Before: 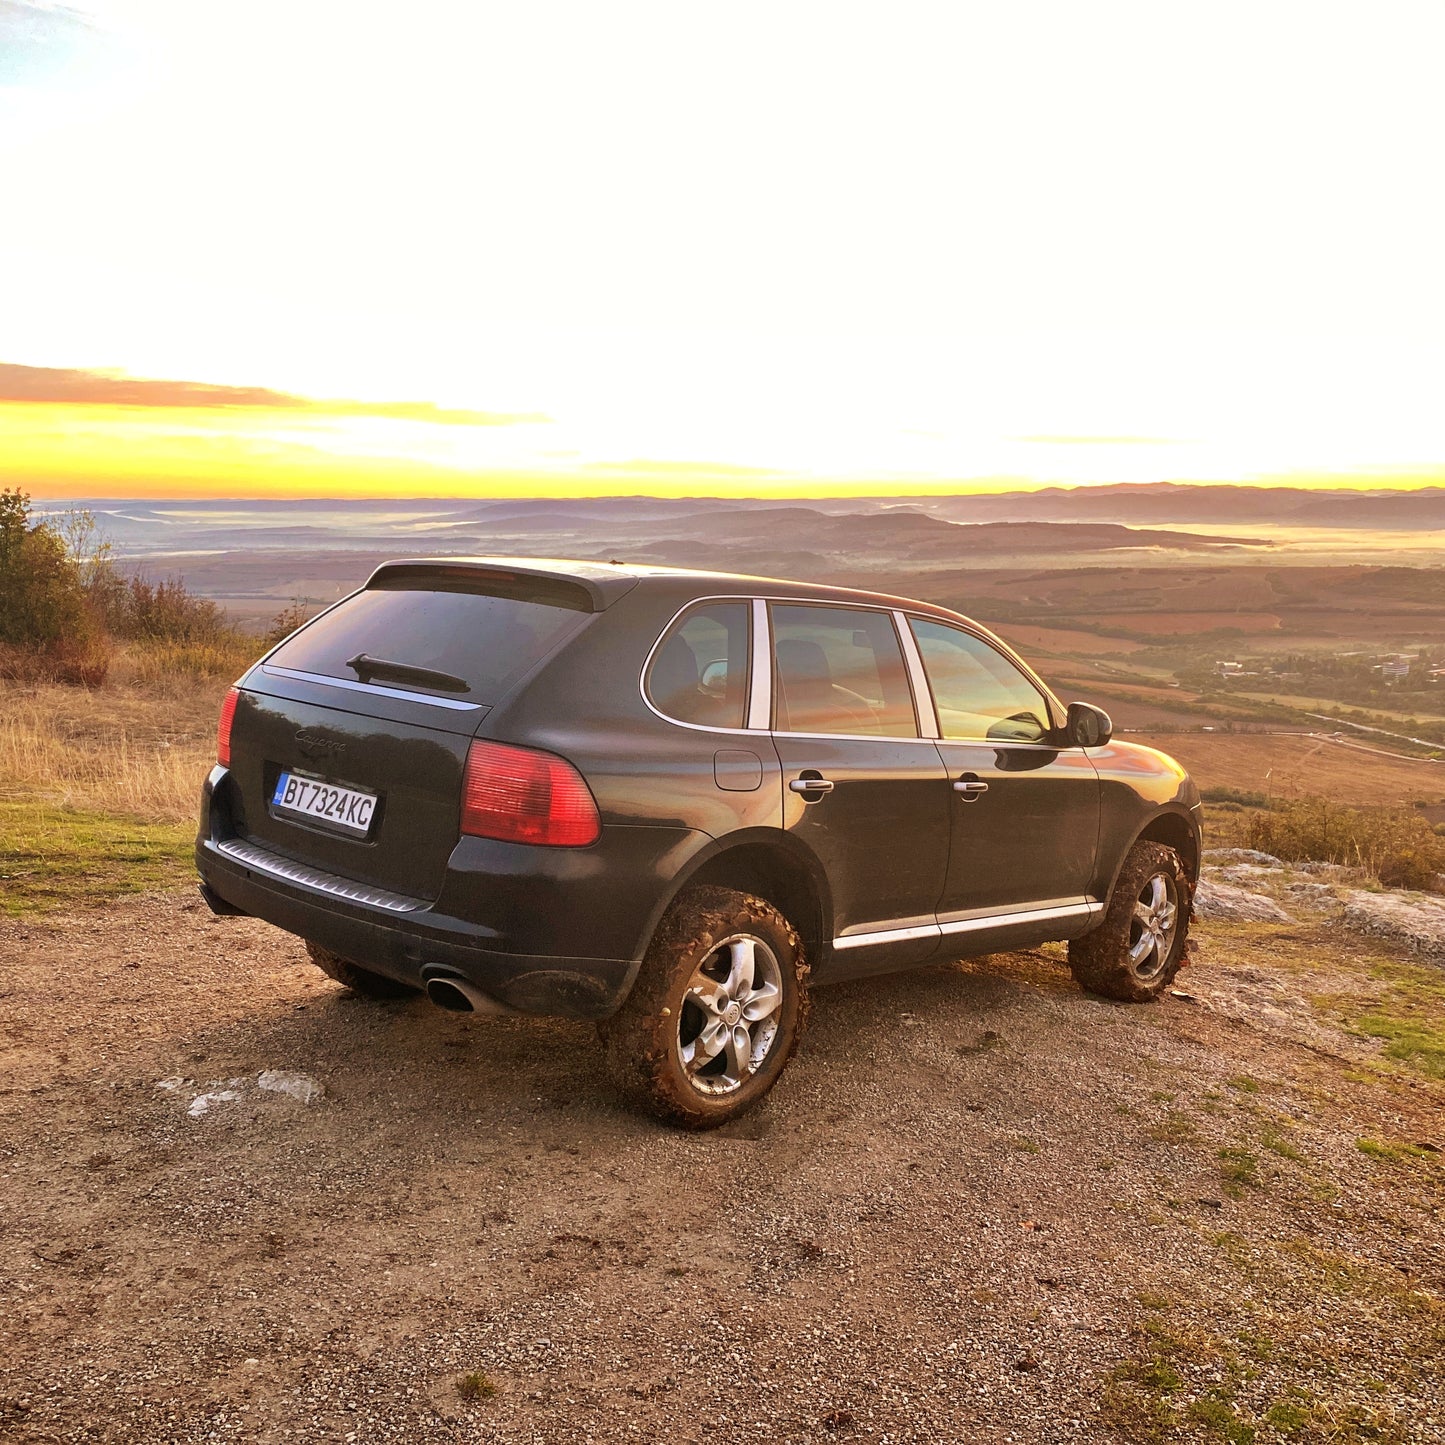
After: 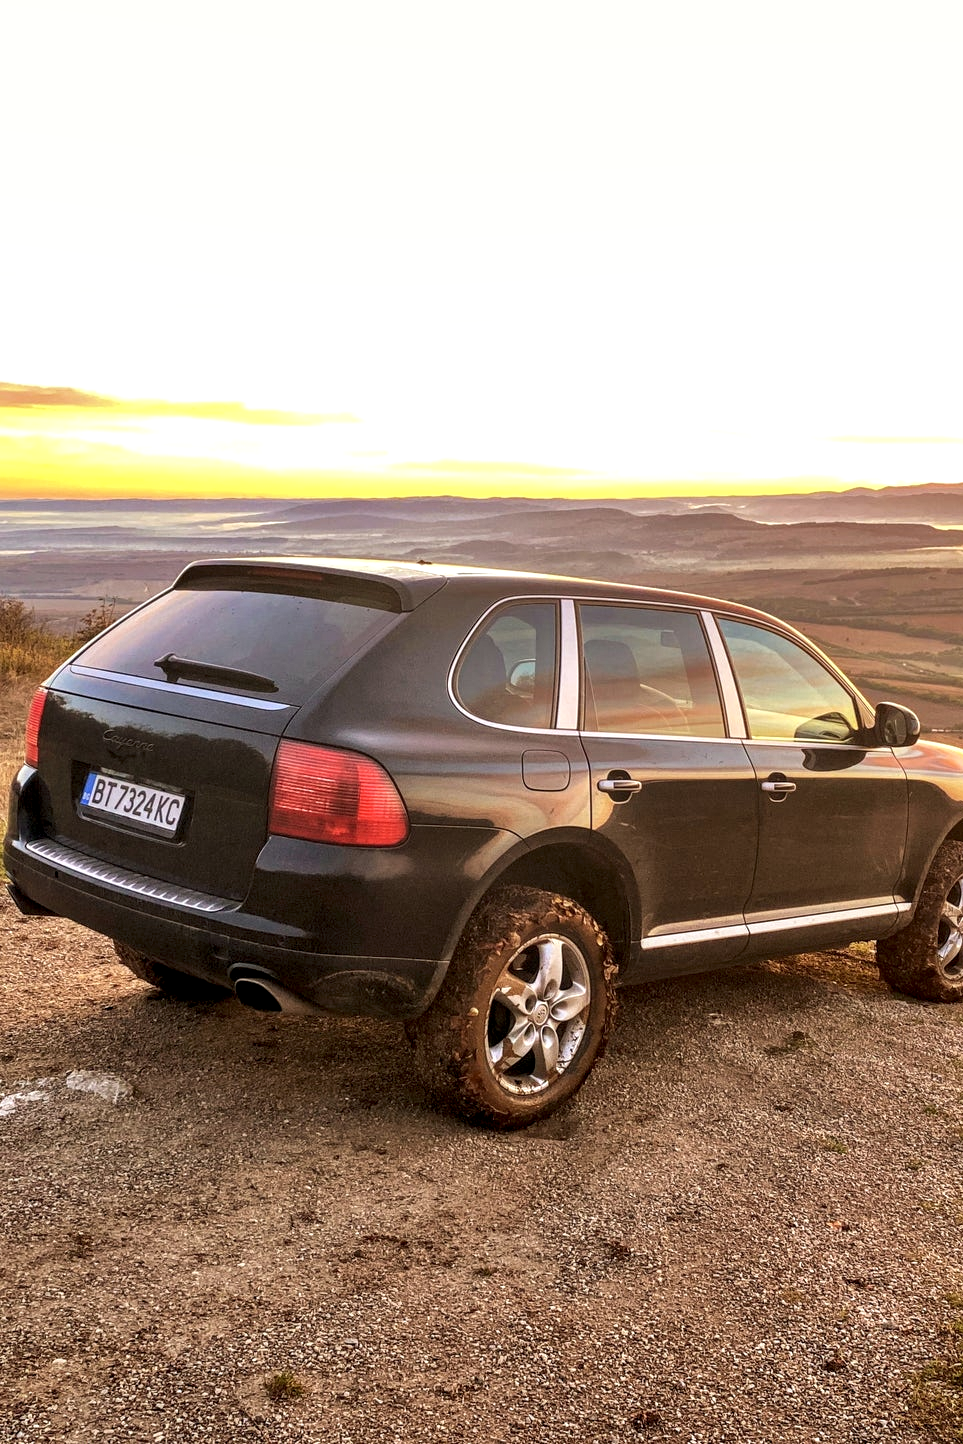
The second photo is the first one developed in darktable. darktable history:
local contrast: detail 150%
crop and rotate: left 13.342%, right 19.991%
